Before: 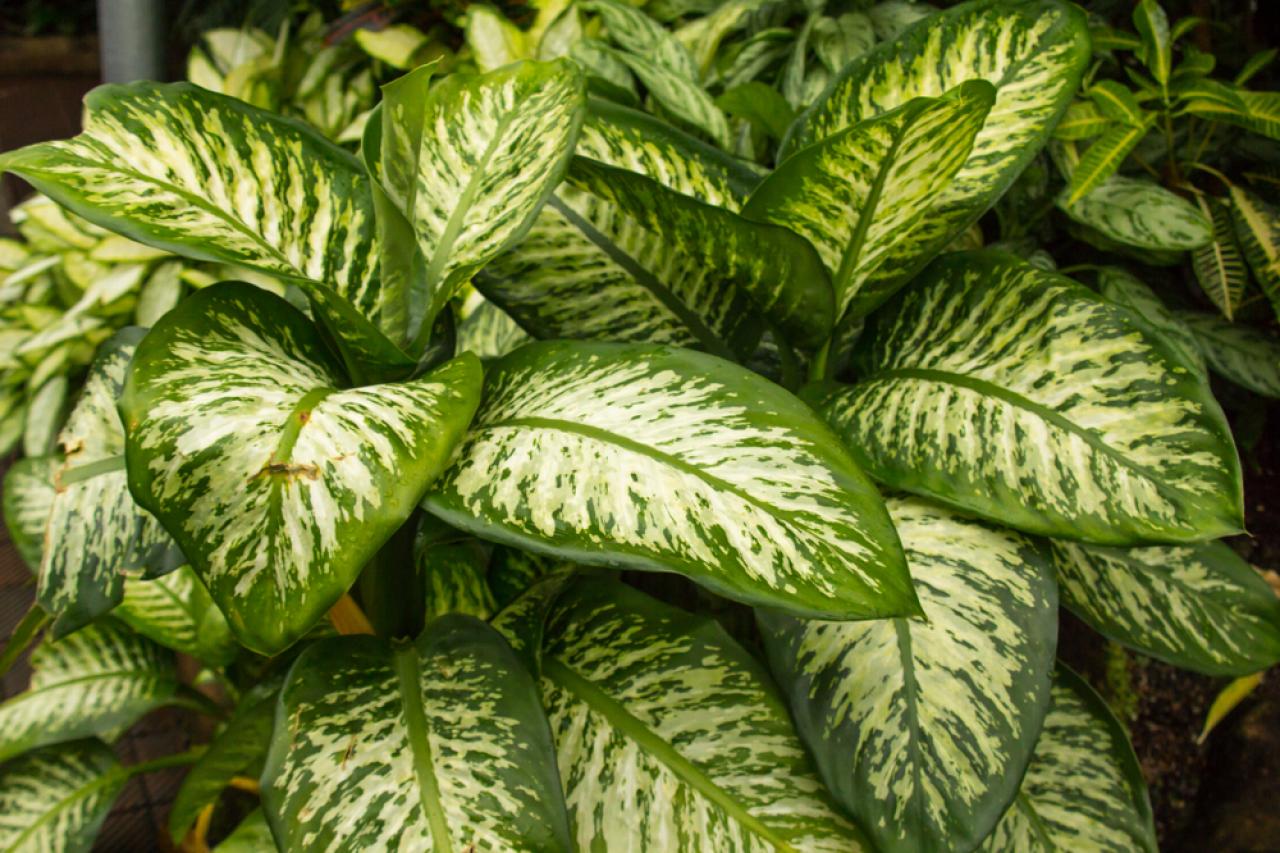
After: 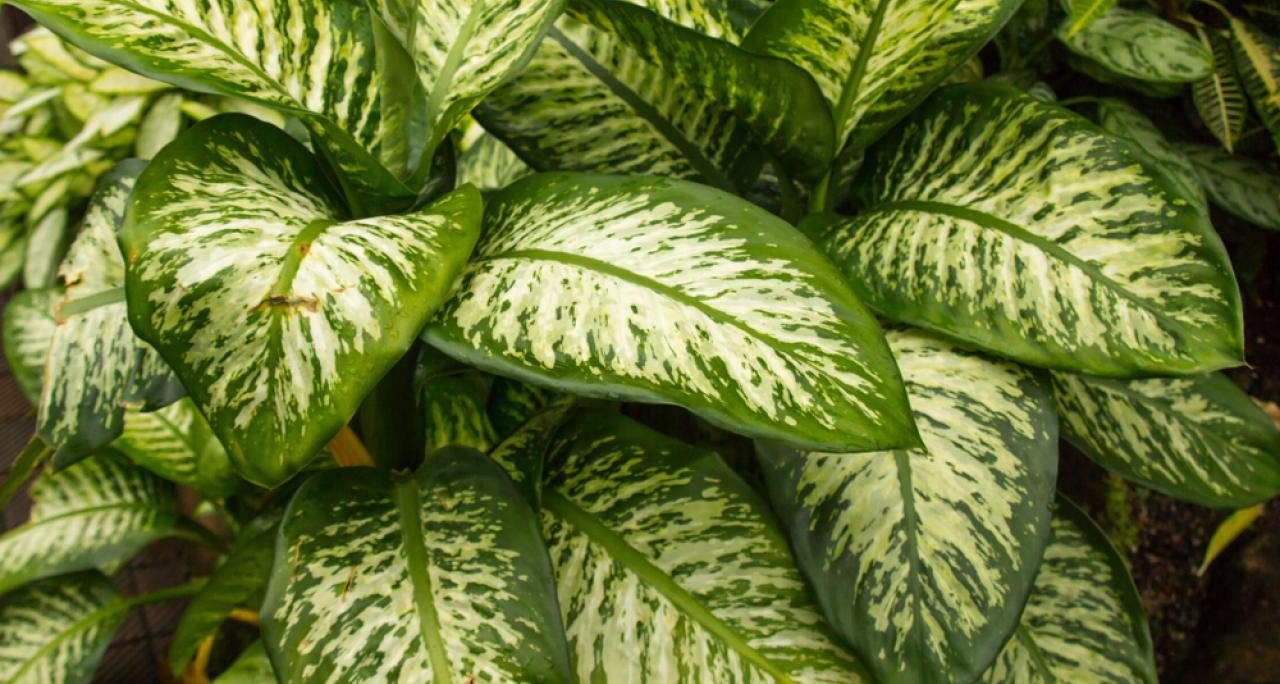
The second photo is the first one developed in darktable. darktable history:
crop and rotate: top 19.722%
